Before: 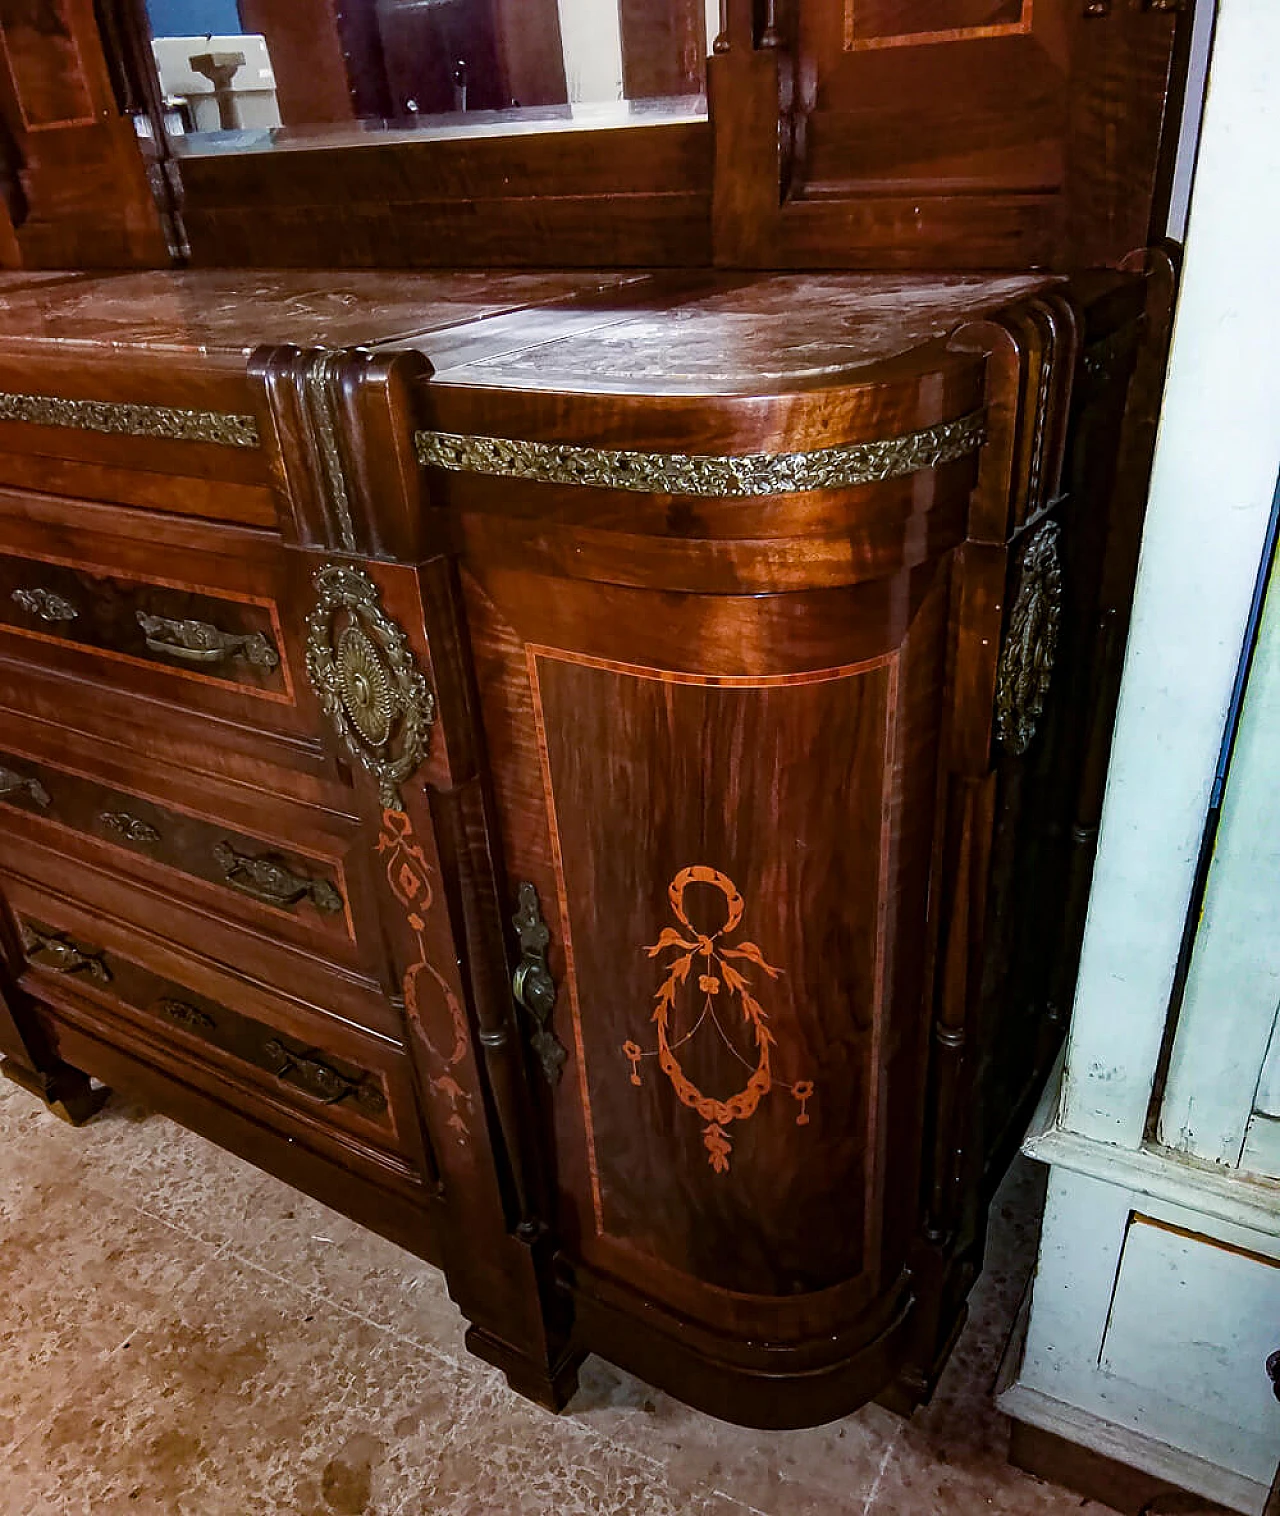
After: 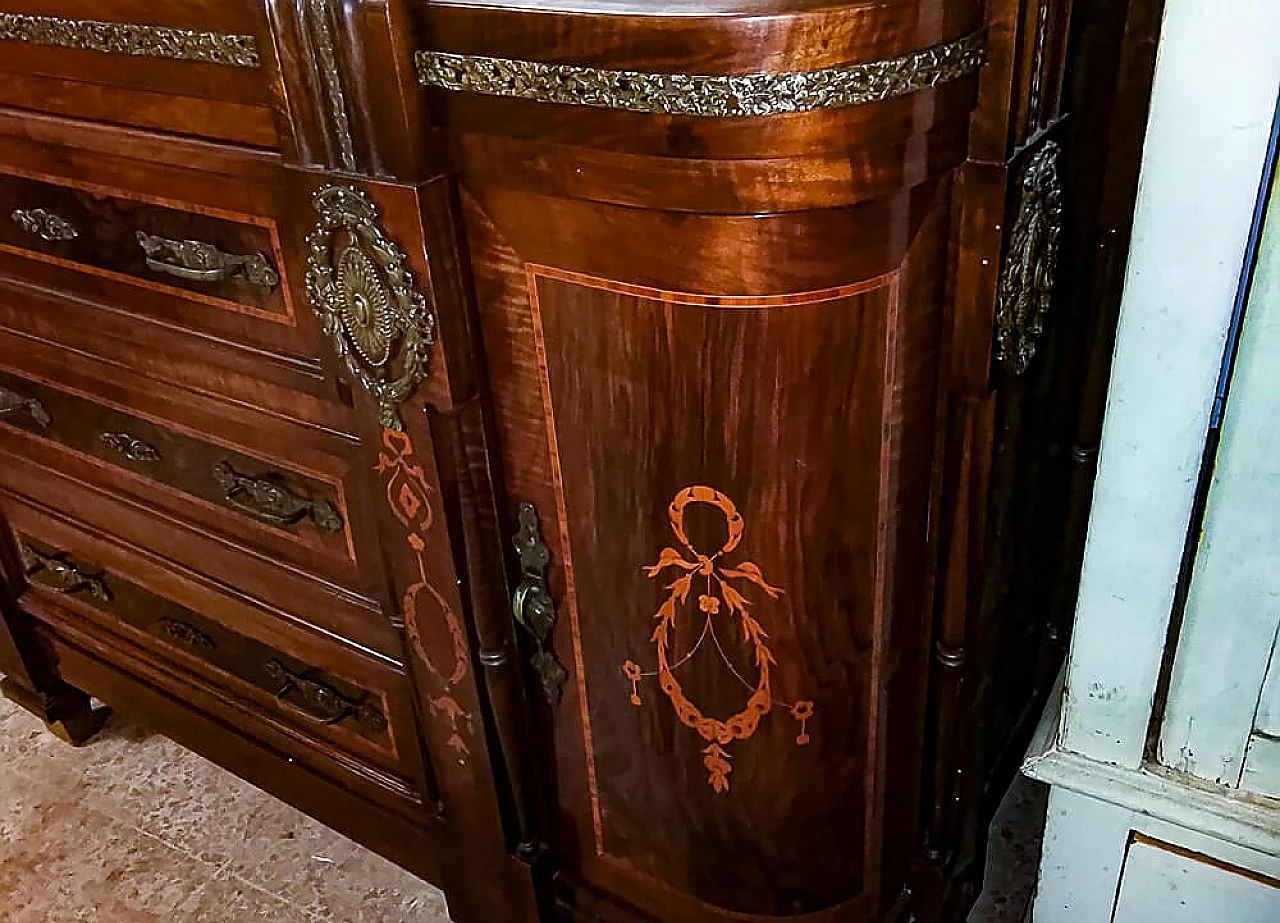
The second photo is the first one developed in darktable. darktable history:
crop and rotate: top 25.127%, bottom 13.954%
sharpen: on, module defaults
